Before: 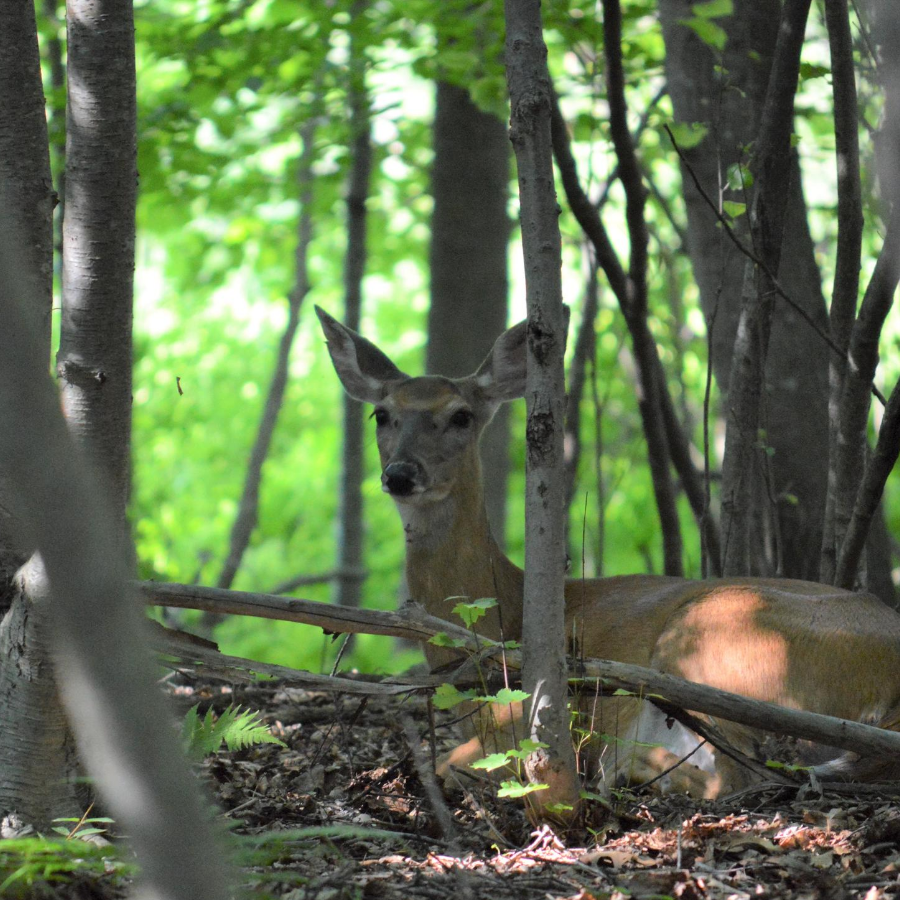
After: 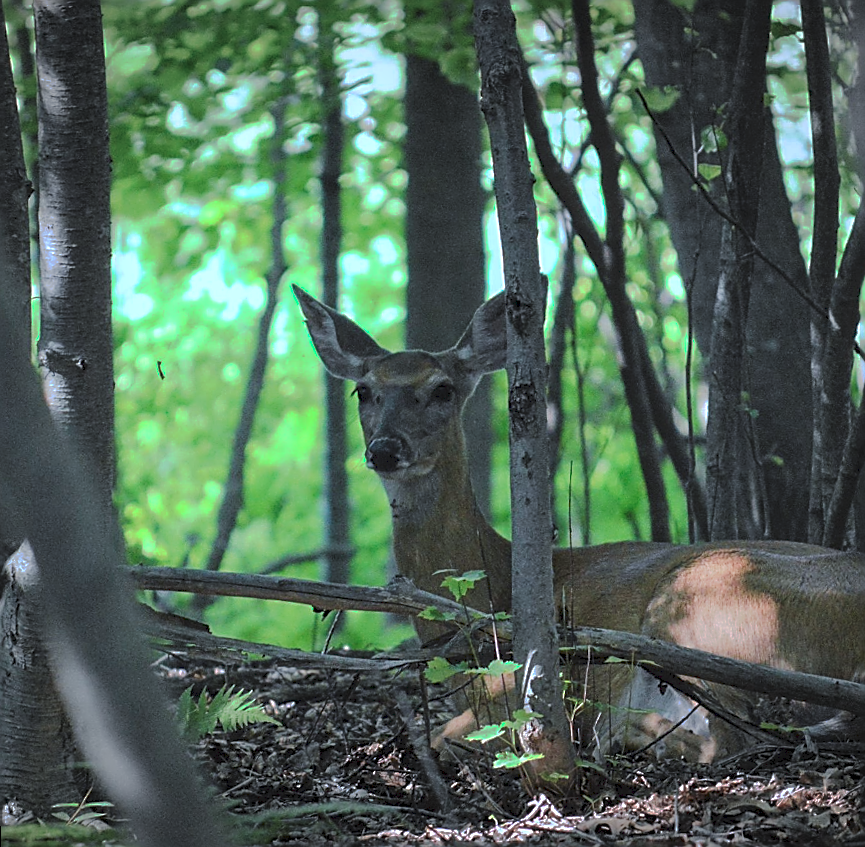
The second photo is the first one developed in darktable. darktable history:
rotate and perspective: rotation -2.12°, lens shift (vertical) 0.009, lens shift (horizontal) -0.008, automatic cropping original format, crop left 0.036, crop right 0.964, crop top 0.05, crop bottom 0.959
sharpen: radius 1.685, amount 1.294
local contrast: on, module defaults
vignetting: fall-off radius 100%, width/height ratio 1.337
tone curve: curves: ch0 [(0, 0) (0.003, 0.098) (0.011, 0.099) (0.025, 0.103) (0.044, 0.114) (0.069, 0.13) (0.1, 0.142) (0.136, 0.161) (0.177, 0.189) (0.224, 0.224) (0.277, 0.266) (0.335, 0.32) (0.399, 0.38) (0.468, 0.45) (0.543, 0.522) (0.623, 0.598) (0.709, 0.669) (0.801, 0.731) (0.898, 0.786) (1, 1)], preserve colors none
color calibration: illuminant as shot in camera, x 0.378, y 0.381, temperature 4093.13 K, saturation algorithm version 1 (2020)
